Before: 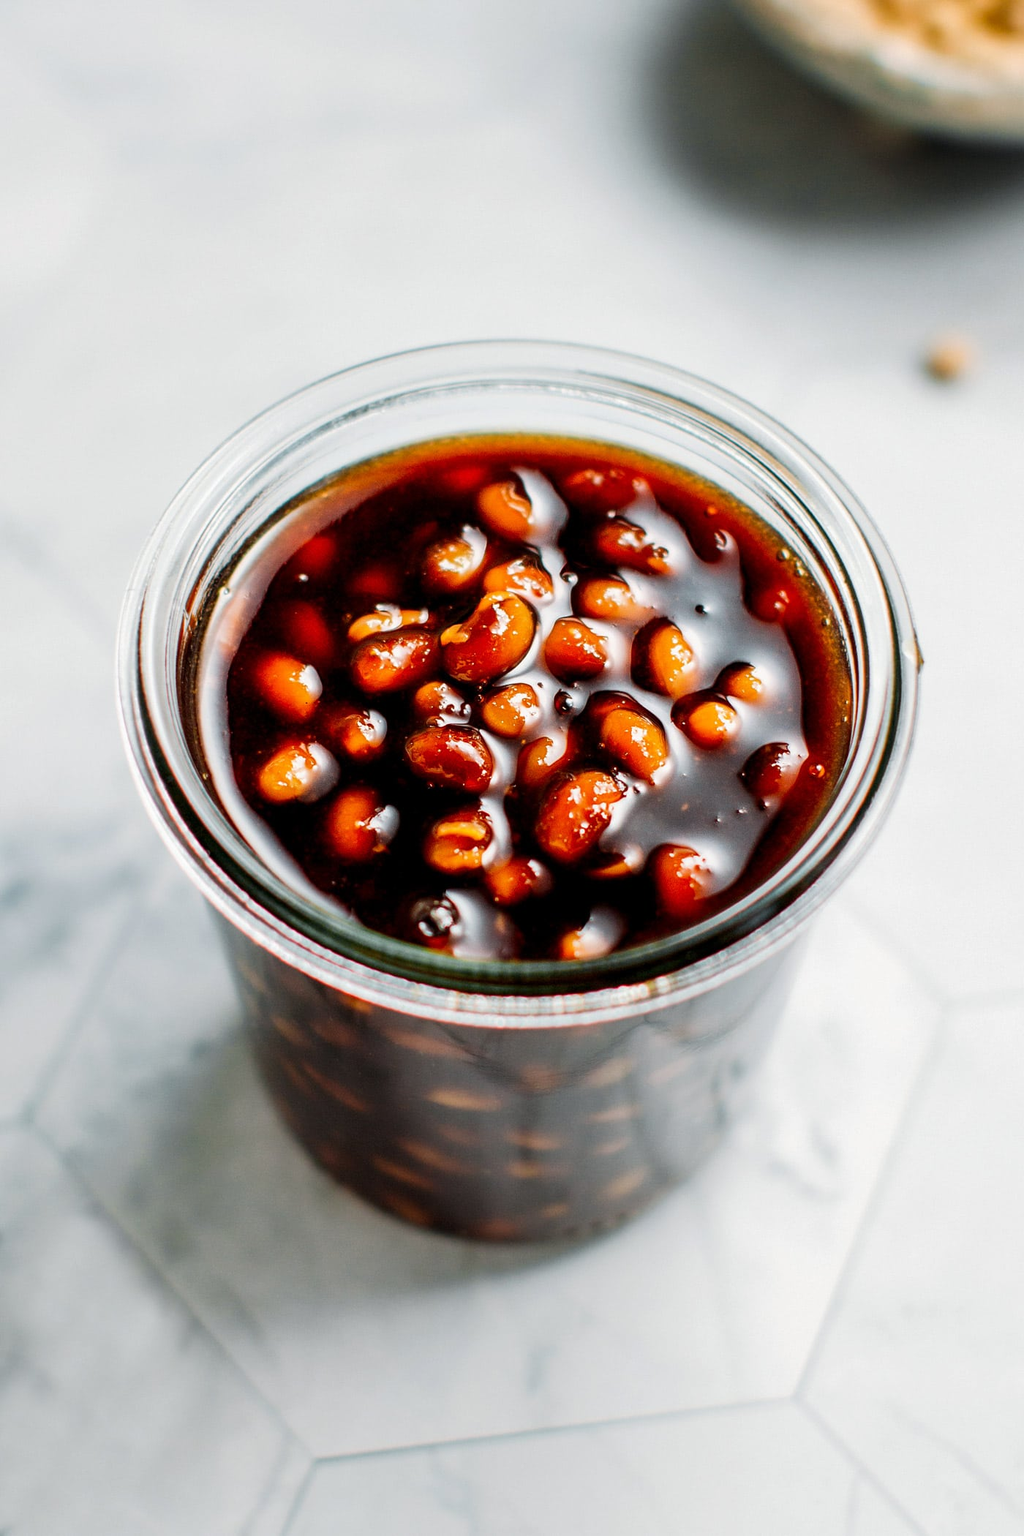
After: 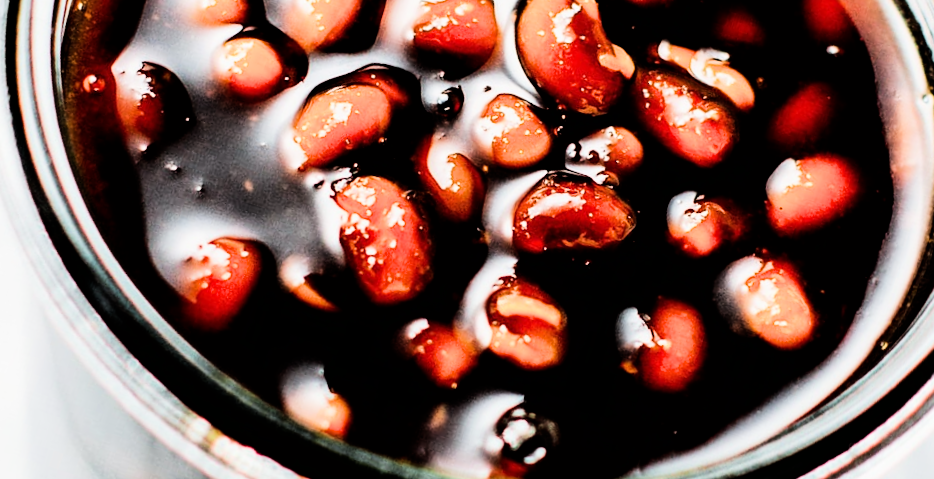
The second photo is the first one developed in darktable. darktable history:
crop and rotate: angle 16.12°, top 30.835%, bottom 35.653%
tone equalizer: -8 EV -1.08 EV, -7 EV -1.01 EV, -6 EV -0.867 EV, -5 EV -0.578 EV, -3 EV 0.578 EV, -2 EV 0.867 EV, -1 EV 1.01 EV, +0 EV 1.08 EV, edges refinement/feathering 500, mask exposure compensation -1.57 EV, preserve details no
rotate and perspective: rotation -1.68°, lens shift (vertical) -0.146, crop left 0.049, crop right 0.912, crop top 0.032, crop bottom 0.96
filmic rgb: black relative exposure -5 EV, hardness 2.88, contrast 1.3, highlights saturation mix -10%
